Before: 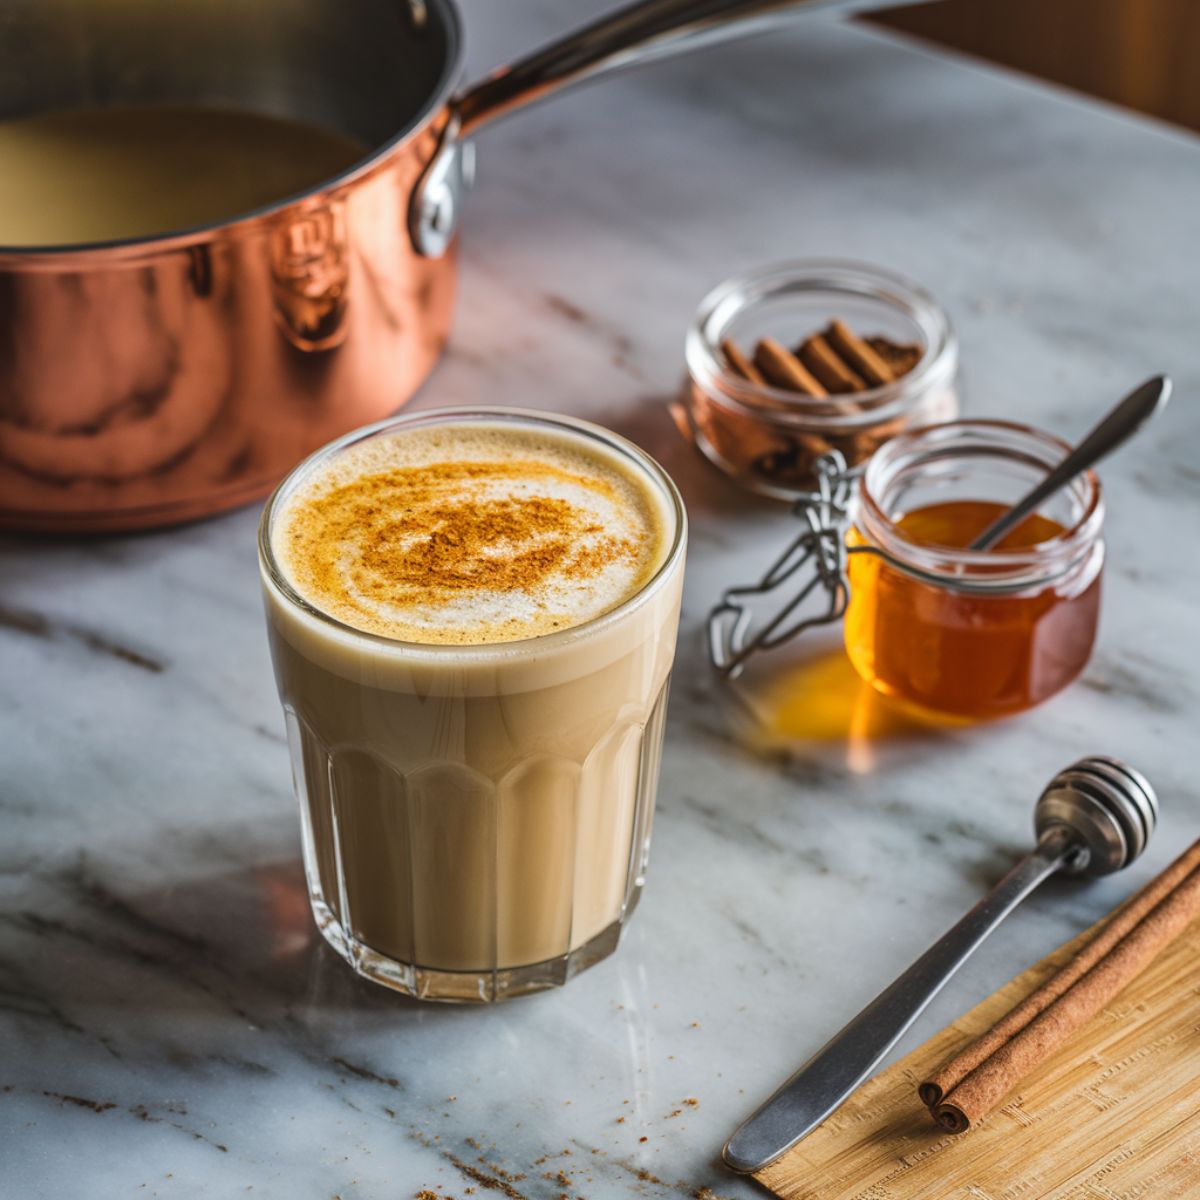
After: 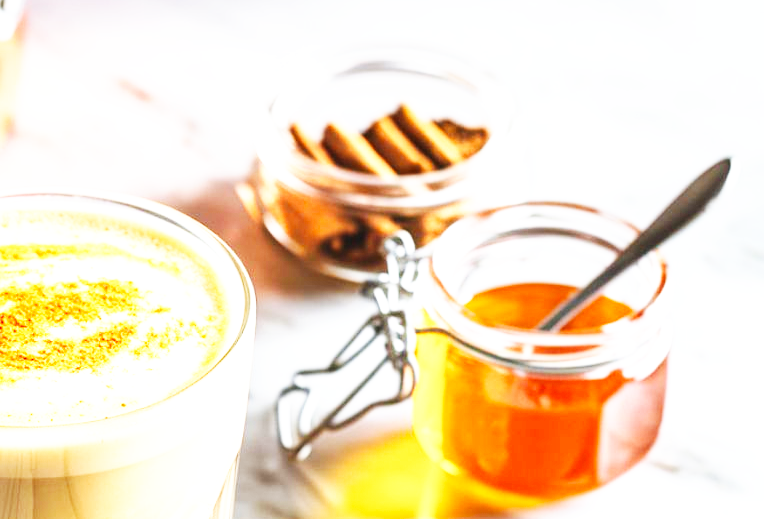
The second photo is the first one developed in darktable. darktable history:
exposure: exposure 1.25 EV, compensate exposure bias true, compensate highlight preservation false
crop: left 36.005%, top 18.293%, right 0.31%, bottom 38.444%
base curve: curves: ch0 [(0, 0) (0.007, 0.004) (0.027, 0.03) (0.046, 0.07) (0.207, 0.54) (0.442, 0.872) (0.673, 0.972) (1, 1)], preserve colors none
